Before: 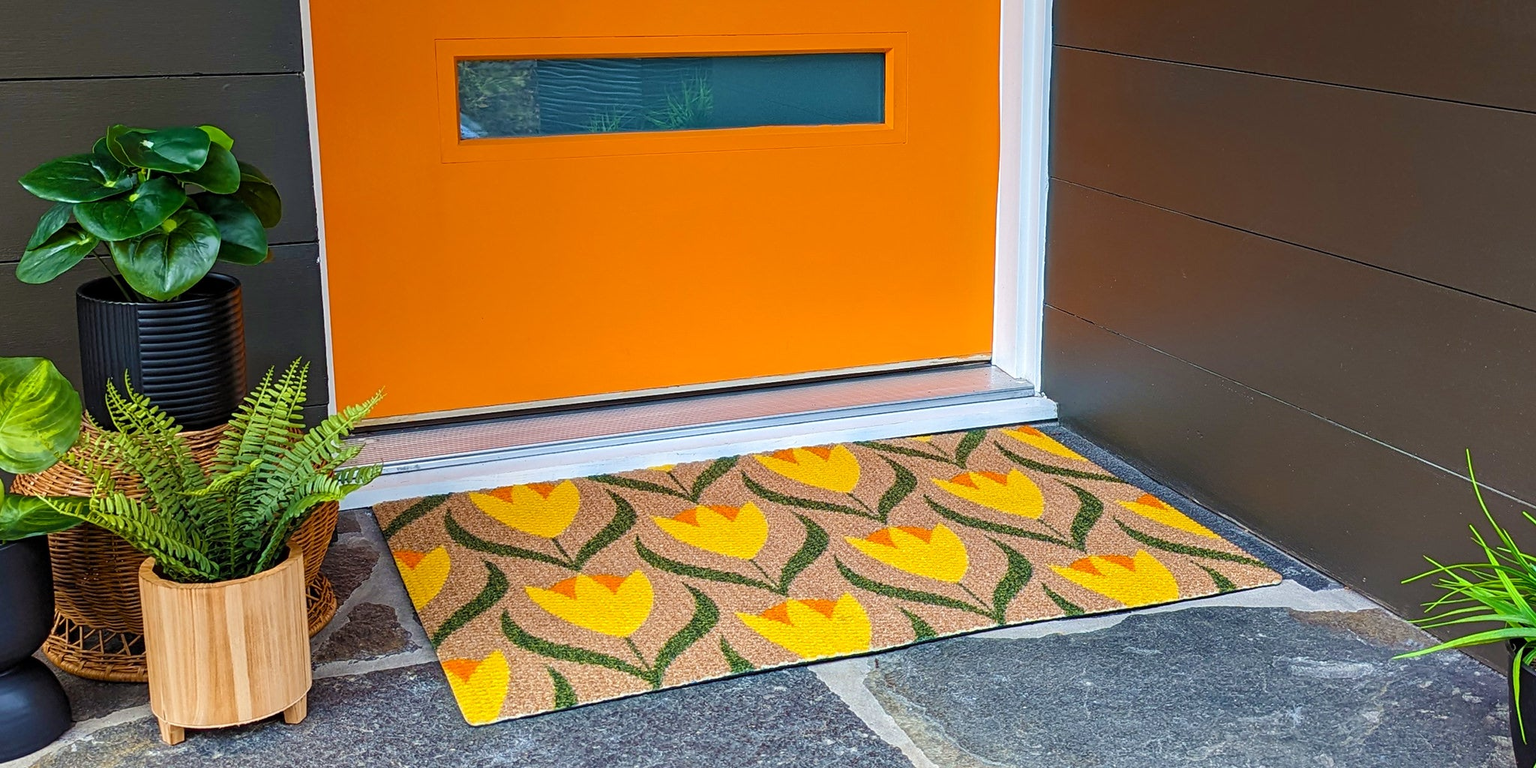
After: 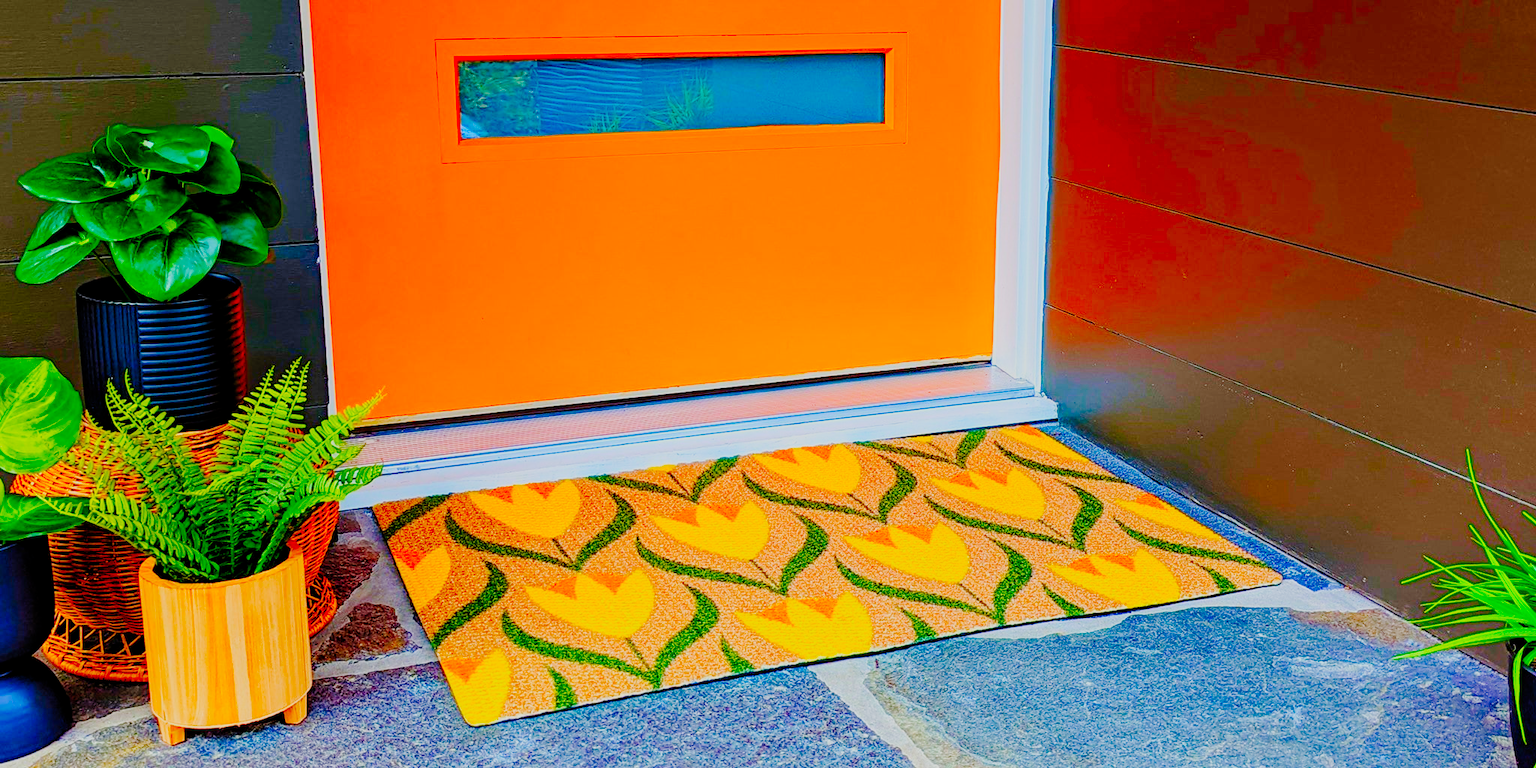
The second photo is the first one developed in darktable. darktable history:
tone curve: curves: ch0 [(0, 0) (0.114, 0.083) (0.291, 0.3) (0.447, 0.535) (0.602, 0.712) (0.772, 0.864) (0.999, 0.978)]; ch1 [(0, 0) (0.389, 0.352) (0.458, 0.433) (0.486, 0.474) (0.509, 0.505) (0.535, 0.541) (0.555, 0.557) (0.677, 0.724) (1, 1)]; ch2 [(0, 0) (0.369, 0.388) (0.449, 0.431) (0.501, 0.5) (0.528, 0.552) (0.561, 0.596) (0.697, 0.721) (1, 1)], preserve colors none
filmic rgb: middle gray luminance 3.24%, black relative exposure -5.91 EV, white relative exposure 6.32 EV, dynamic range scaling 22.13%, target black luminance 0%, hardness 2.31, latitude 46.78%, contrast 0.79, highlights saturation mix 99.17%, shadows ↔ highlights balance 0.231%, preserve chrominance no, color science v5 (2021)
